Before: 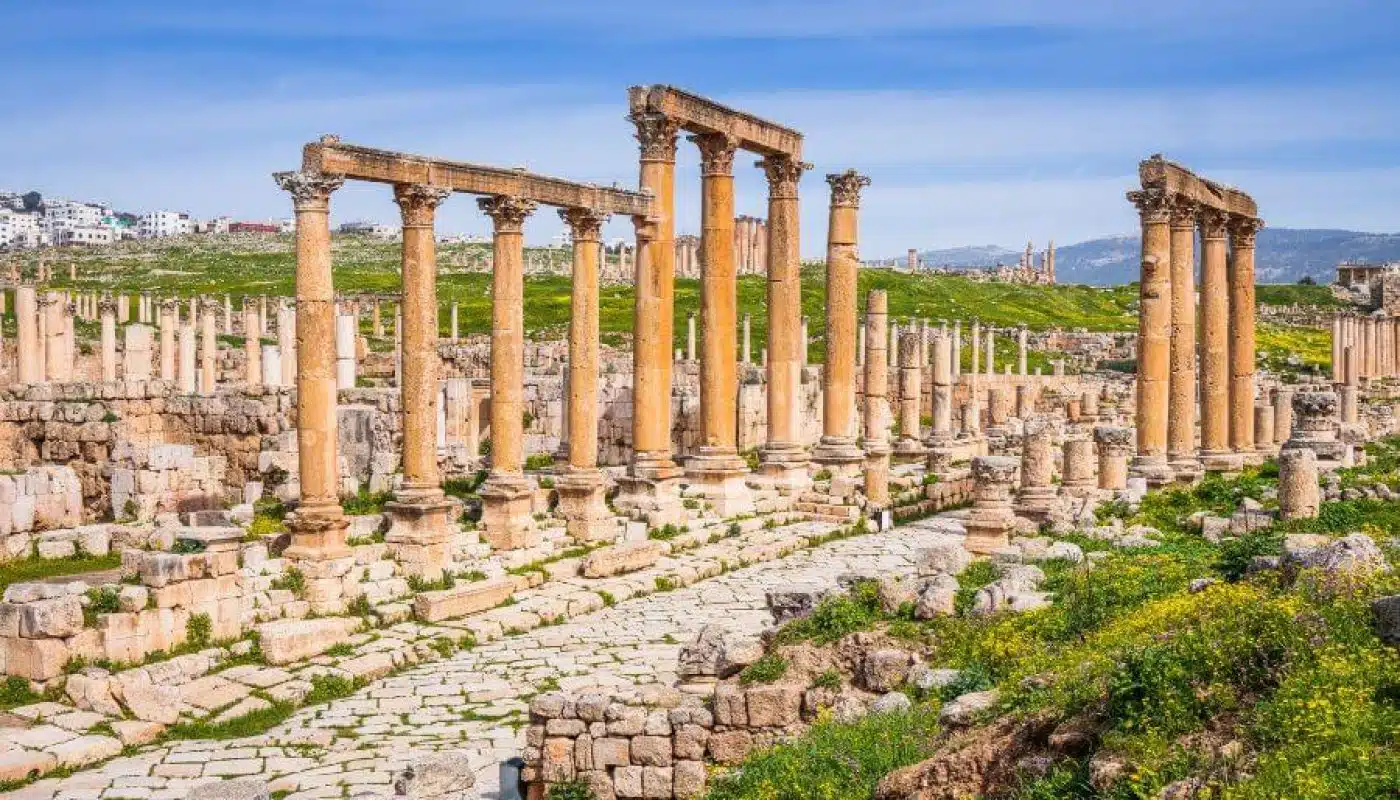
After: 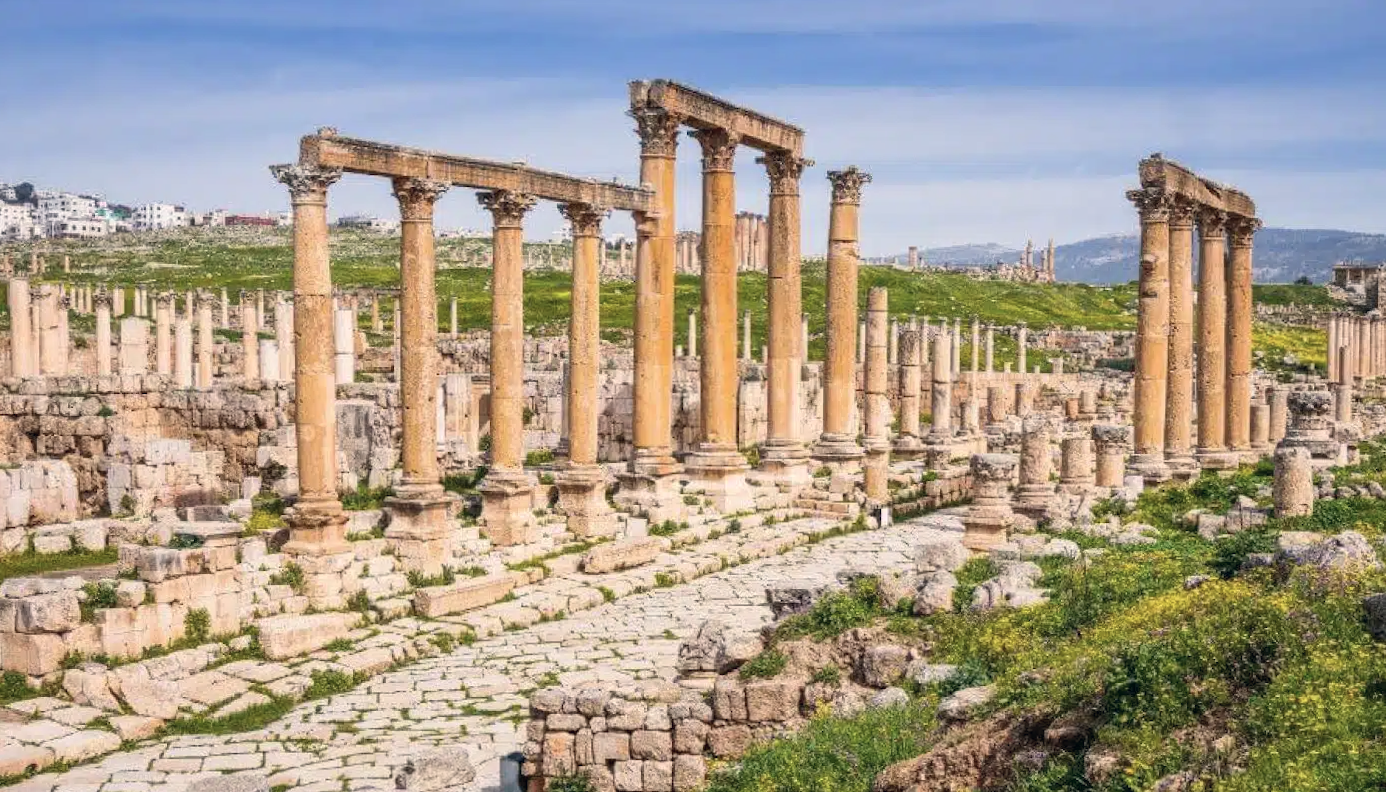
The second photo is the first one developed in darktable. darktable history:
color correction: highlights a* 2.75, highlights b* 5, shadows a* -2.04, shadows b* -4.84, saturation 0.8
rotate and perspective: rotation 0.174°, lens shift (vertical) 0.013, lens shift (horizontal) 0.019, shear 0.001, automatic cropping original format, crop left 0.007, crop right 0.991, crop top 0.016, crop bottom 0.997
tone equalizer: on, module defaults
